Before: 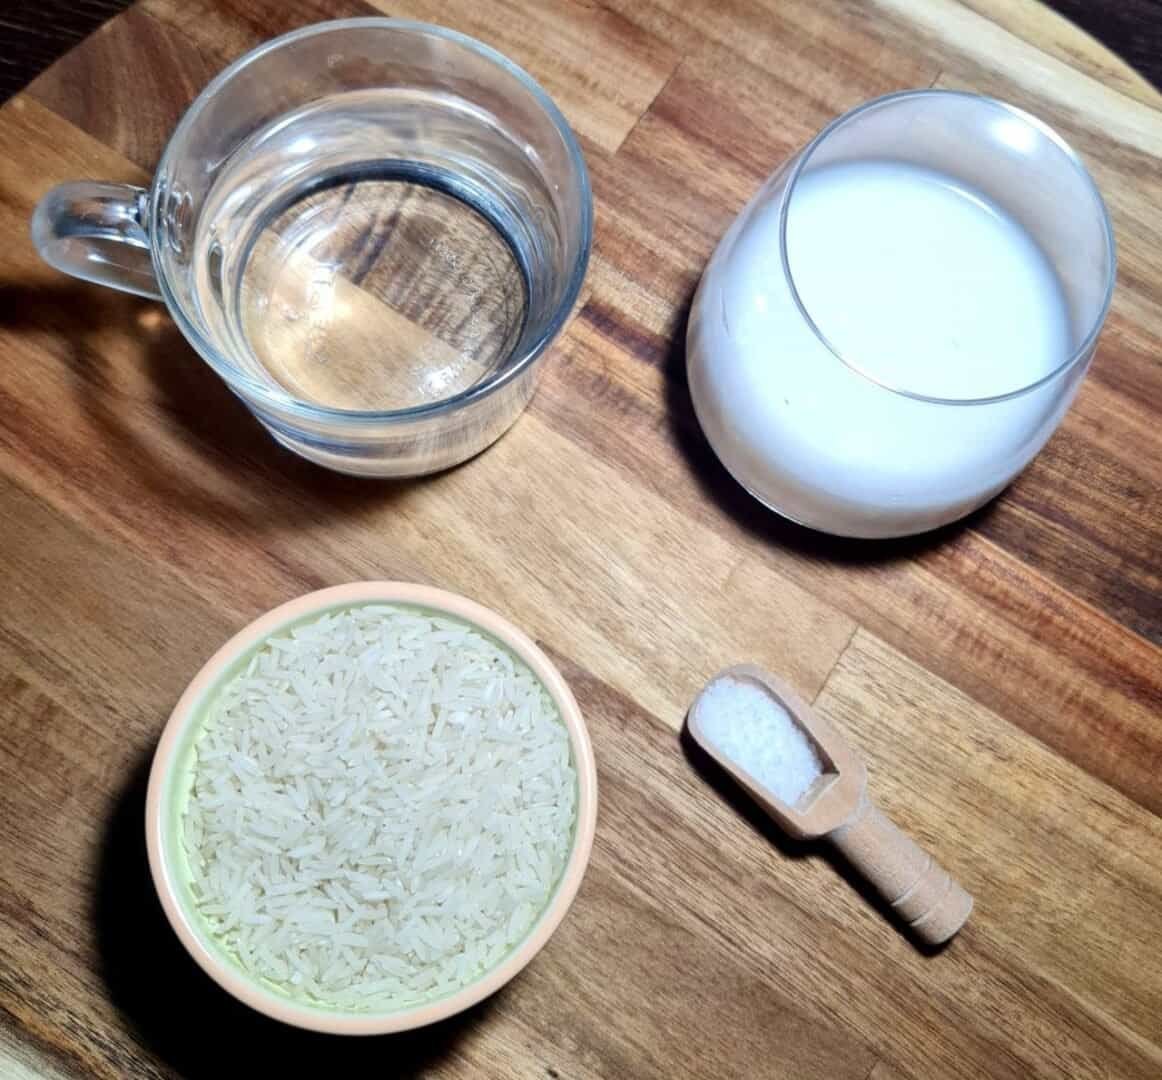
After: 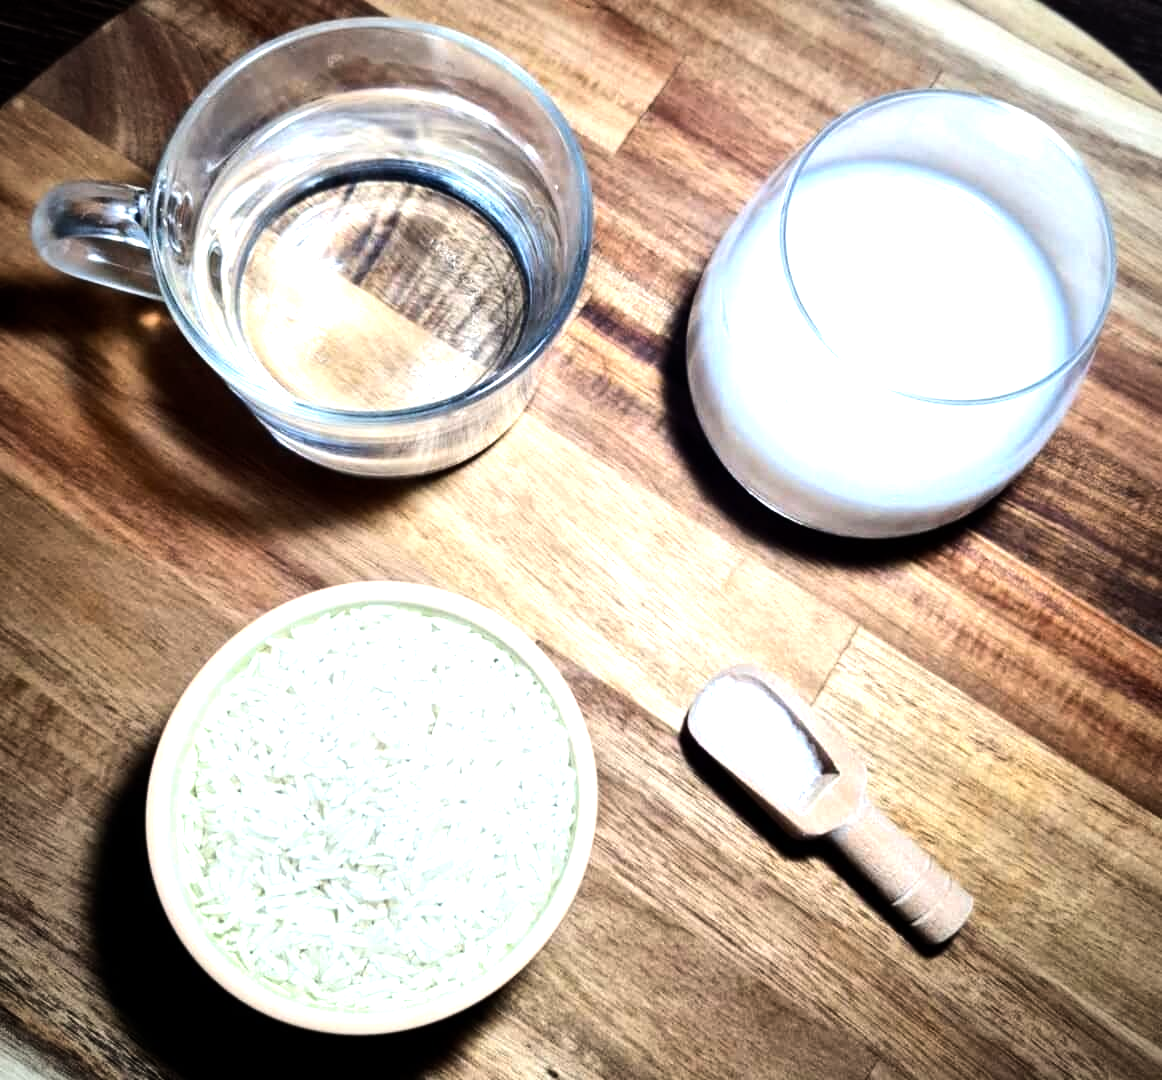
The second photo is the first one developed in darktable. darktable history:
vignetting: brightness -0.4, saturation -0.311
tone equalizer: -8 EV -1.08 EV, -7 EV -1.02 EV, -6 EV -0.834 EV, -5 EV -0.591 EV, -3 EV 0.559 EV, -2 EV 0.871 EV, -1 EV 0.985 EV, +0 EV 1.06 EV, edges refinement/feathering 500, mask exposure compensation -1.57 EV, preserve details no
color balance rgb: perceptual saturation grading › global saturation 10.586%
